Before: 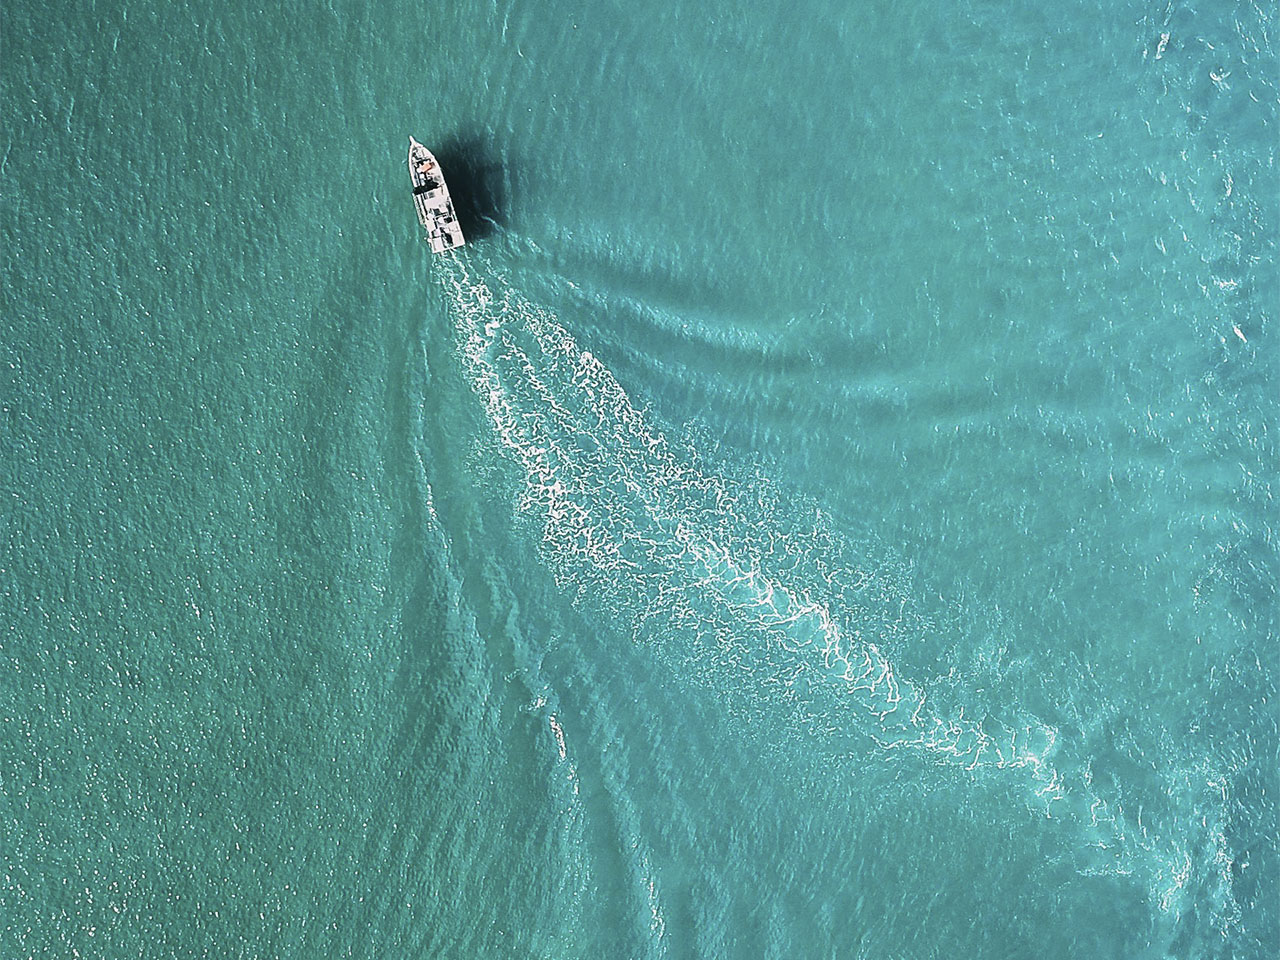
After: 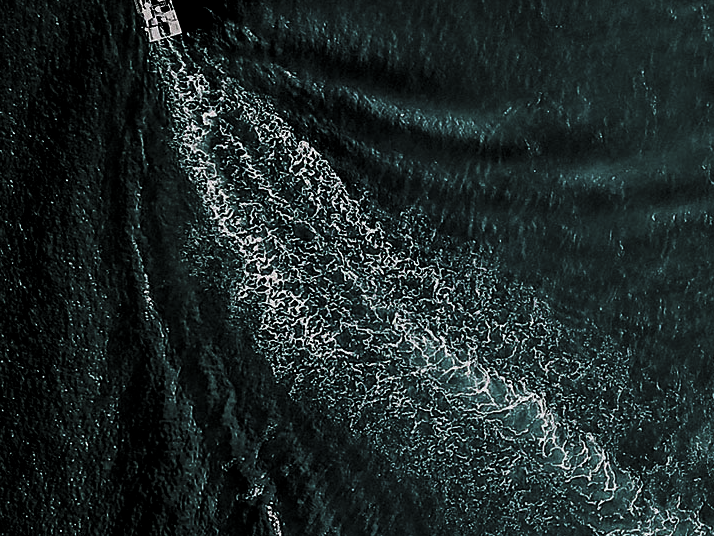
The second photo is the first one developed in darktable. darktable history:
levels: mode automatic, black 8.58%, gray 59.42%, levels [0, 0.445, 1]
crop and rotate: left 22.13%, top 22.054%, right 22.026%, bottom 22.102%
